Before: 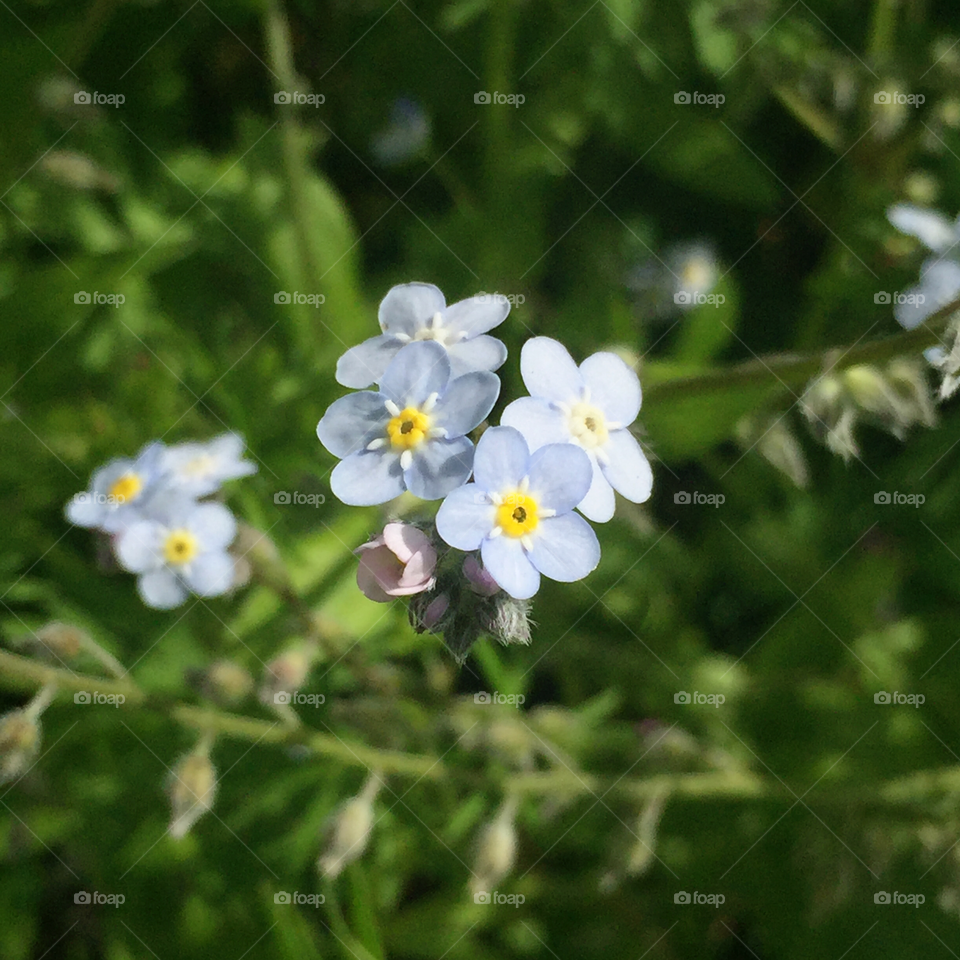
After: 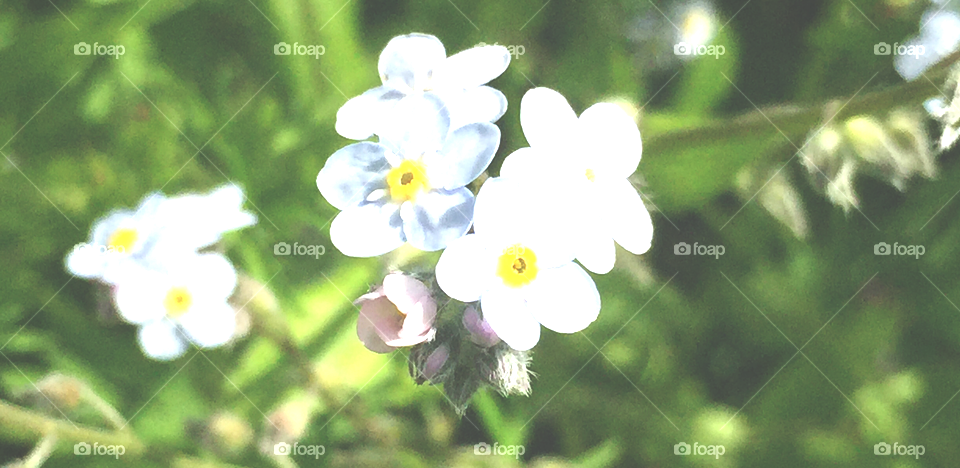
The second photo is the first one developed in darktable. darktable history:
exposure: black level correction -0.023, exposure 1.393 EV, compensate exposure bias true, compensate highlight preservation false
crop and rotate: top 25.989%, bottom 25.216%
